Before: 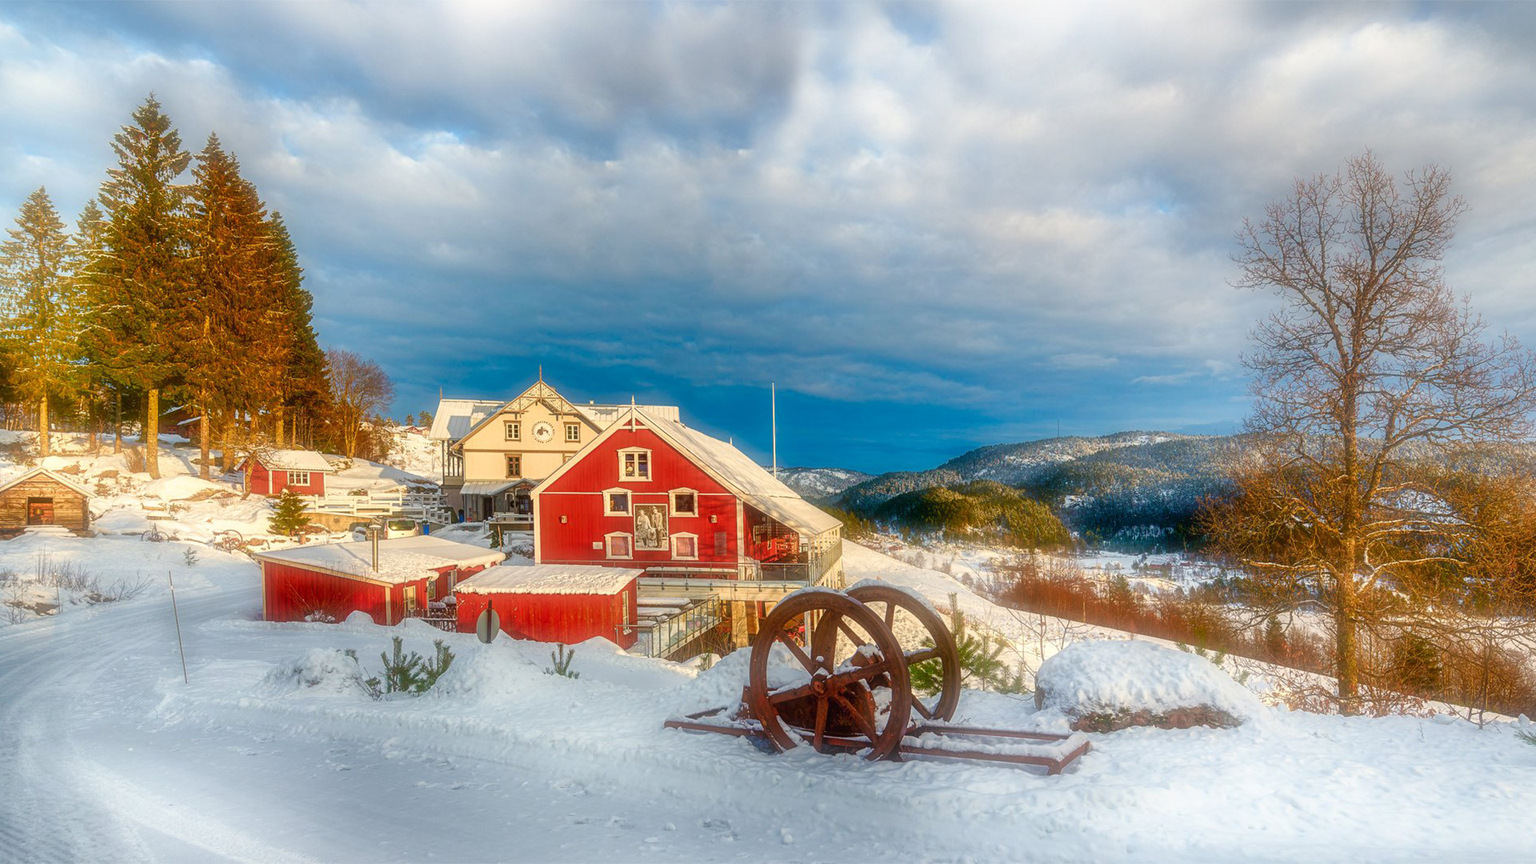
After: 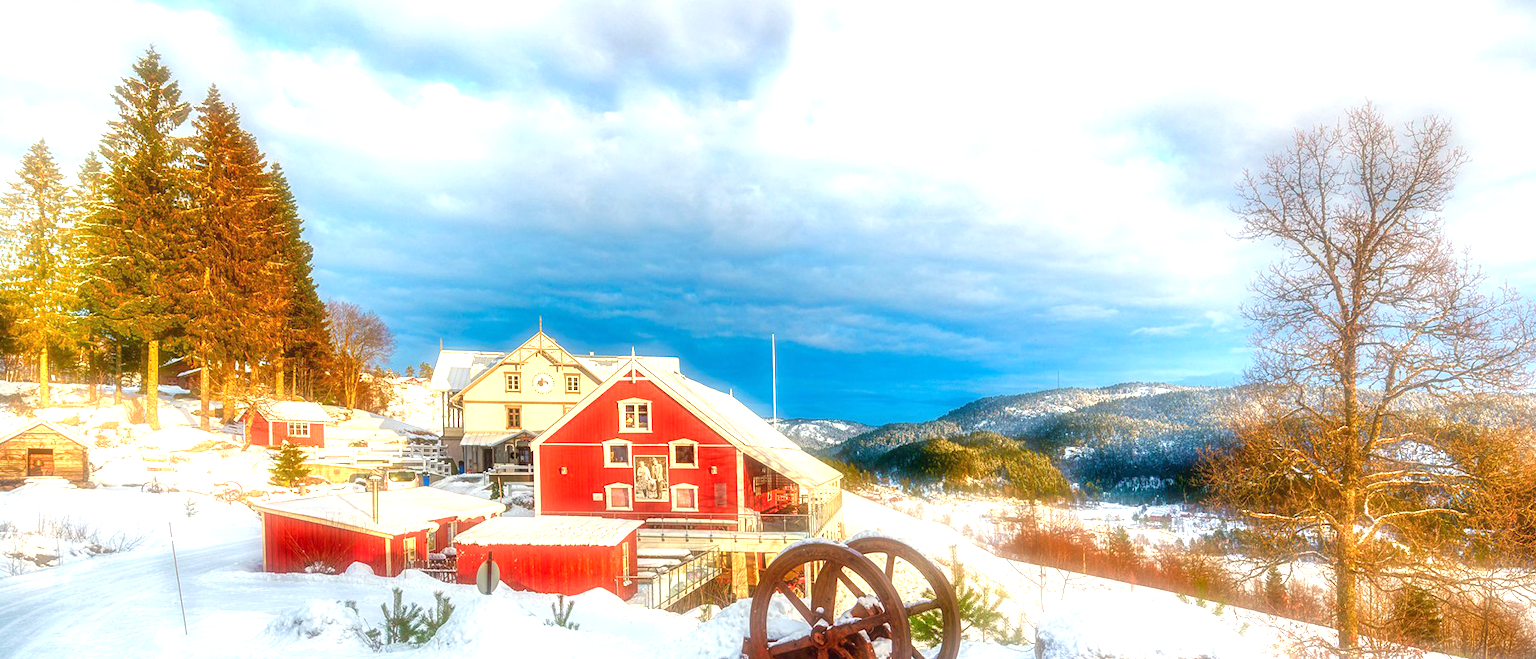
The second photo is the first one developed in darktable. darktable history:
crop: top 5.706%, bottom 17.925%
exposure: exposure 1.09 EV, compensate highlight preservation false
